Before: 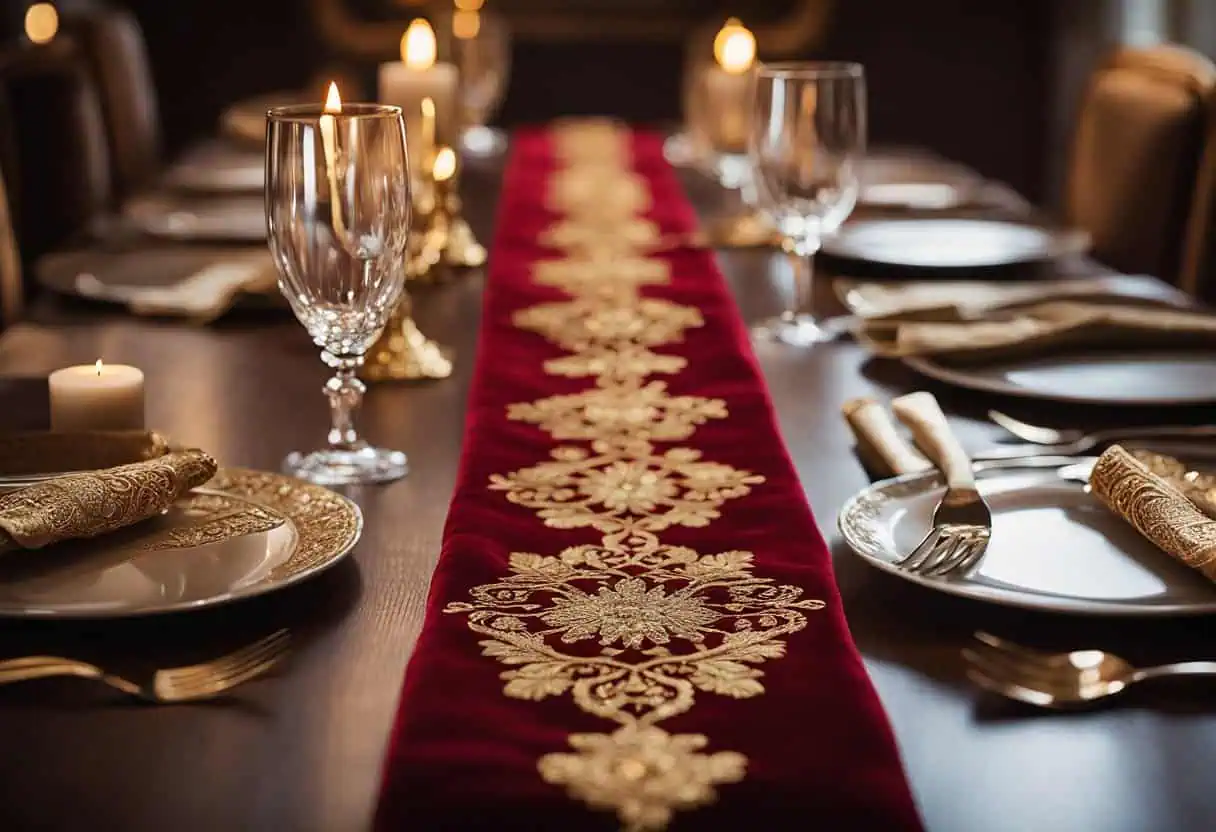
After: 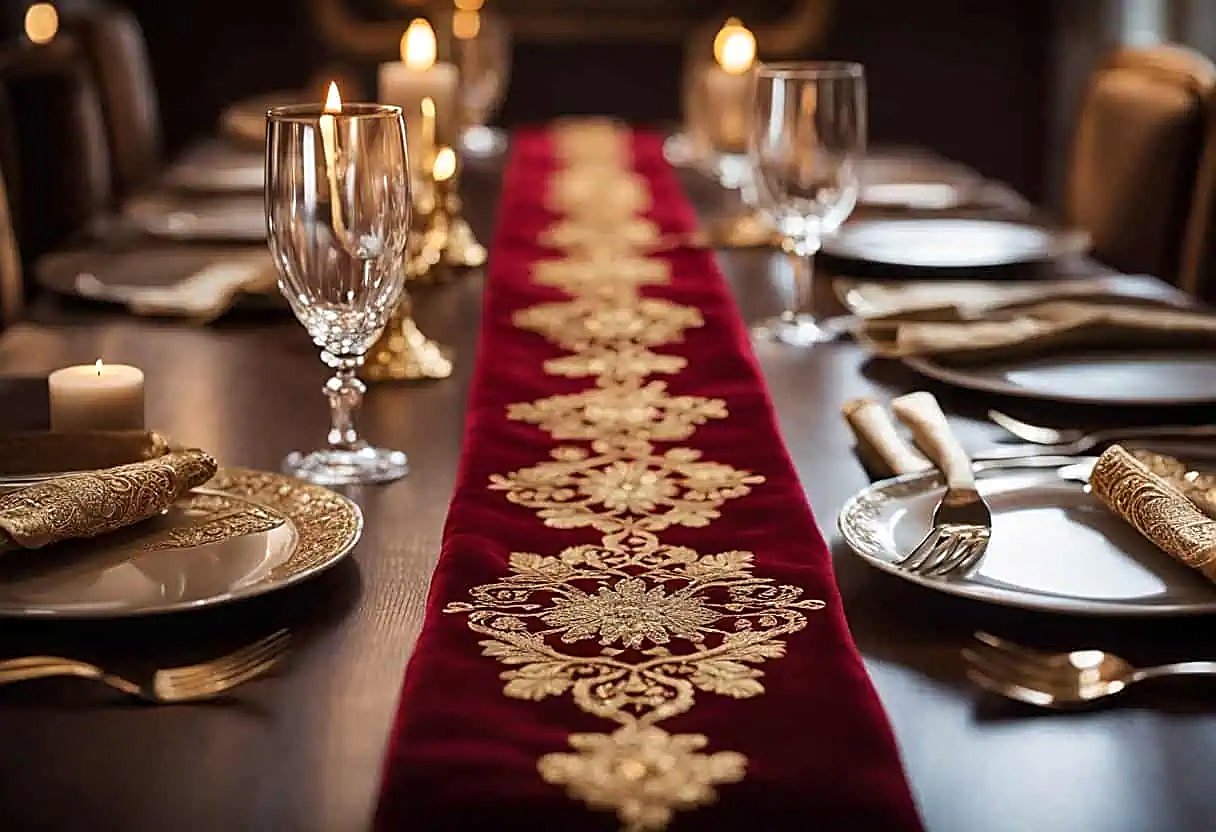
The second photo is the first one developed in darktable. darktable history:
sharpen: on, module defaults
local contrast: highlights 107%, shadows 100%, detail 119%, midtone range 0.2
color correction: highlights a* 0.019, highlights b* -0.804
